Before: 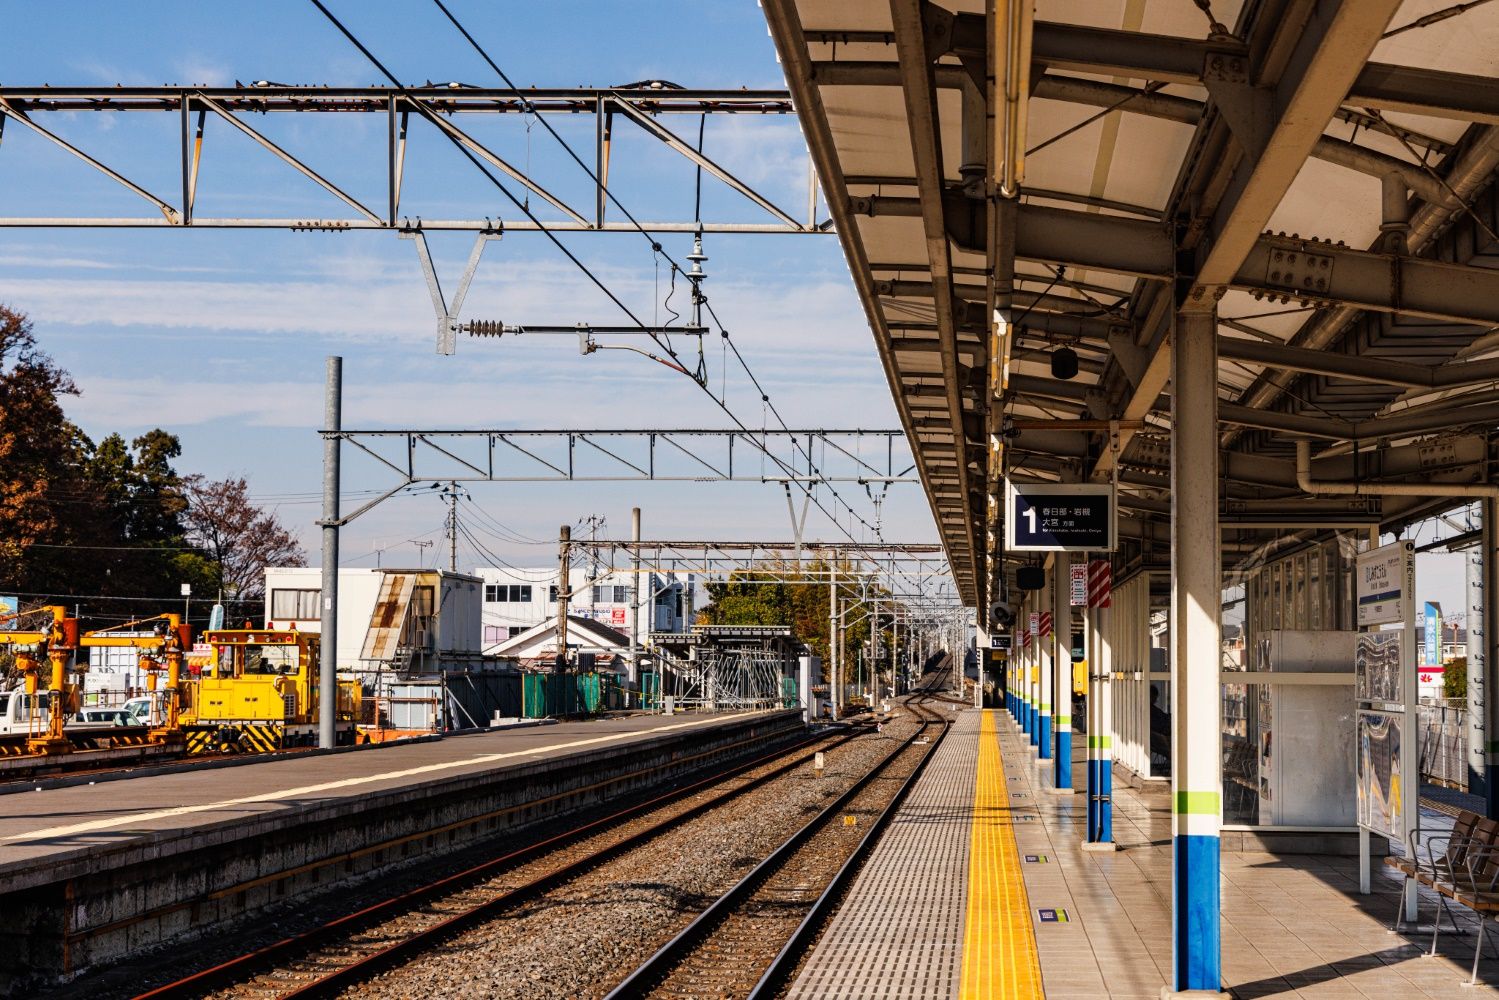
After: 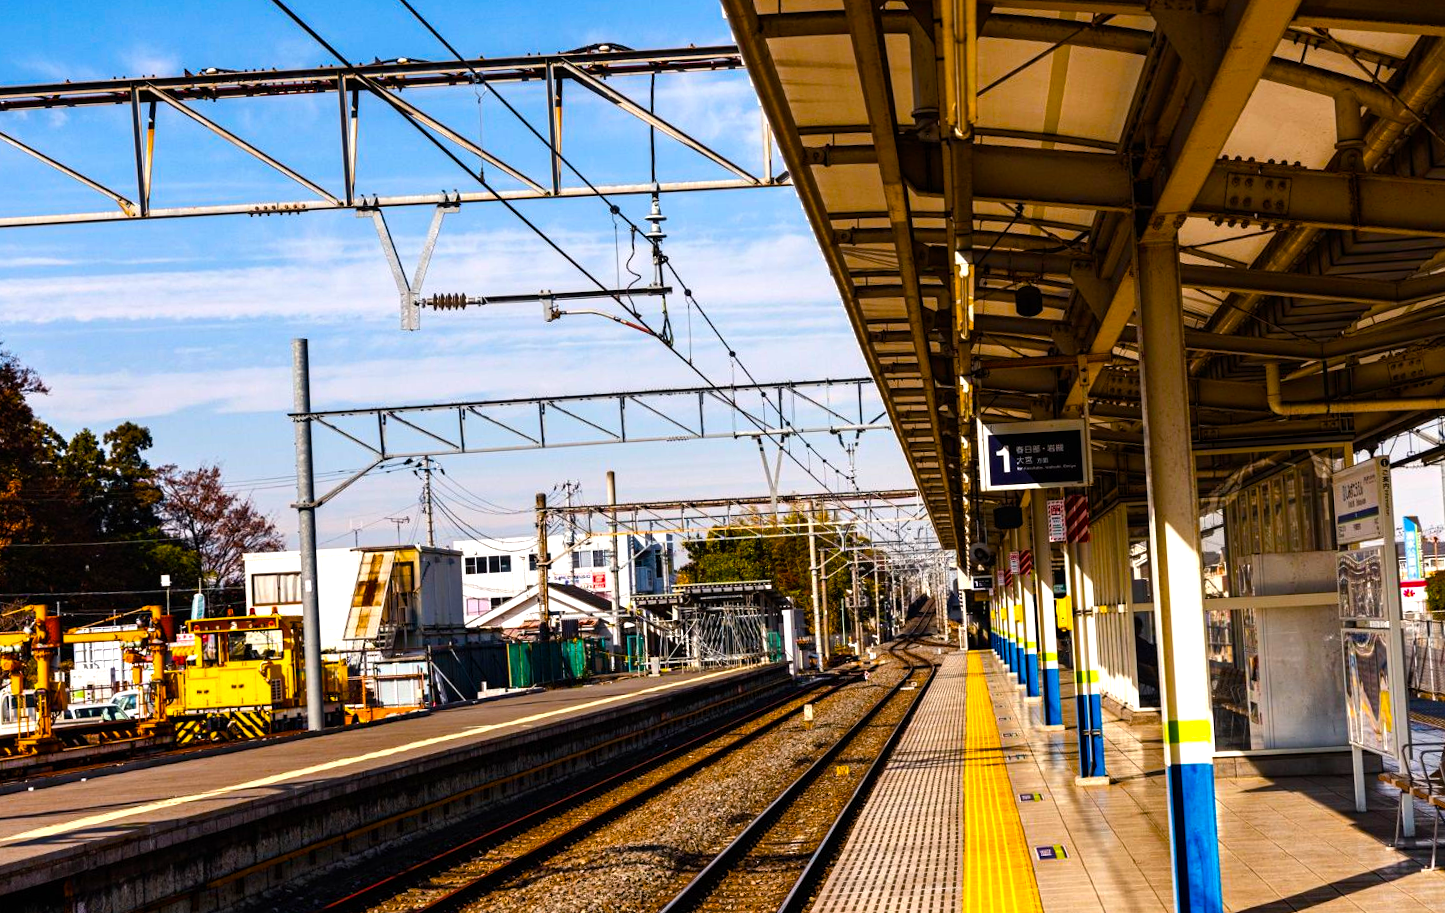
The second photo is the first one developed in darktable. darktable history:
color balance rgb: linear chroma grading › global chroma 9%, perceptual saturation grading › global saturation 36%, perceptual saturation grading › shadows 35%, perceptual brilliance grading › global brilliance 15%, perceptual brilliance grading › shadows -35%, global vibrance 15%
rotate and perspective: rotation -3.52°, crop left 0.036, crop right 0.964, crop top 0.081, crop bottom 0.919
